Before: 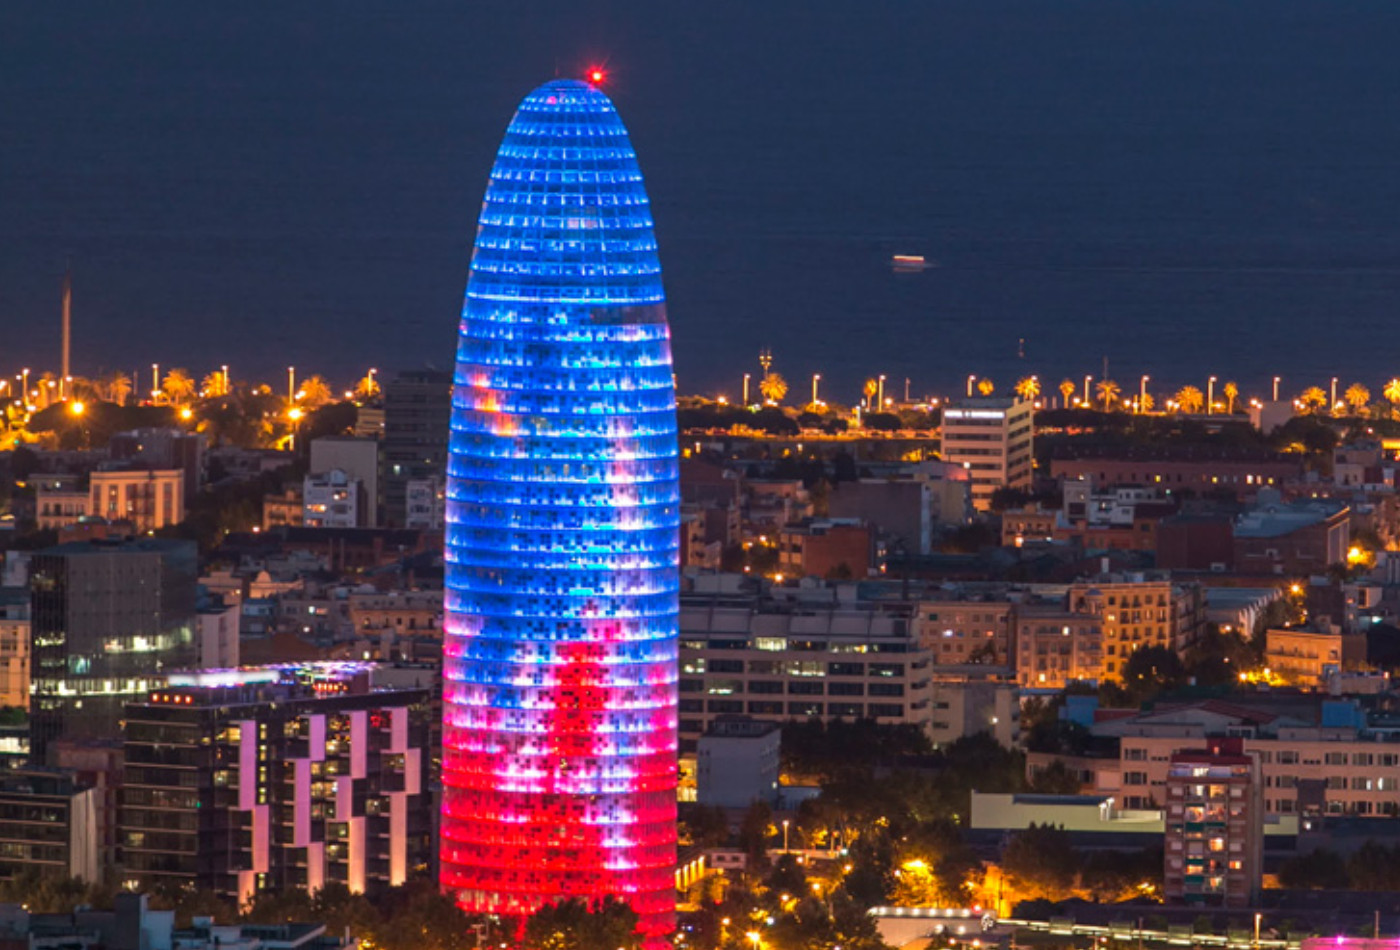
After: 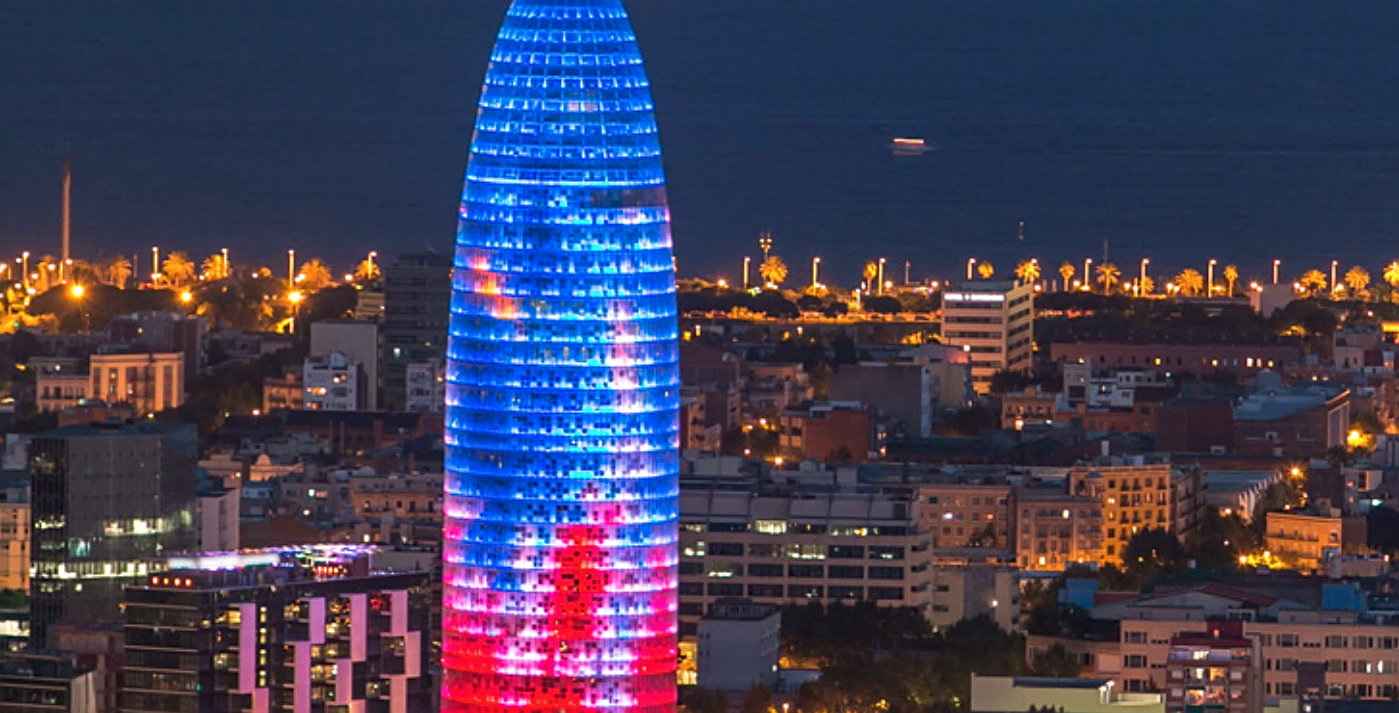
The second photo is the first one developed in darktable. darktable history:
crop and rotate: top 12.449%, bottom 12.449%
color balance rgb: shadows lift › chroma 2.034%, shadows lift › hue 220.73°, perceptual saturation grading › global saturation -0.041%
sharpen: on, module defaults
